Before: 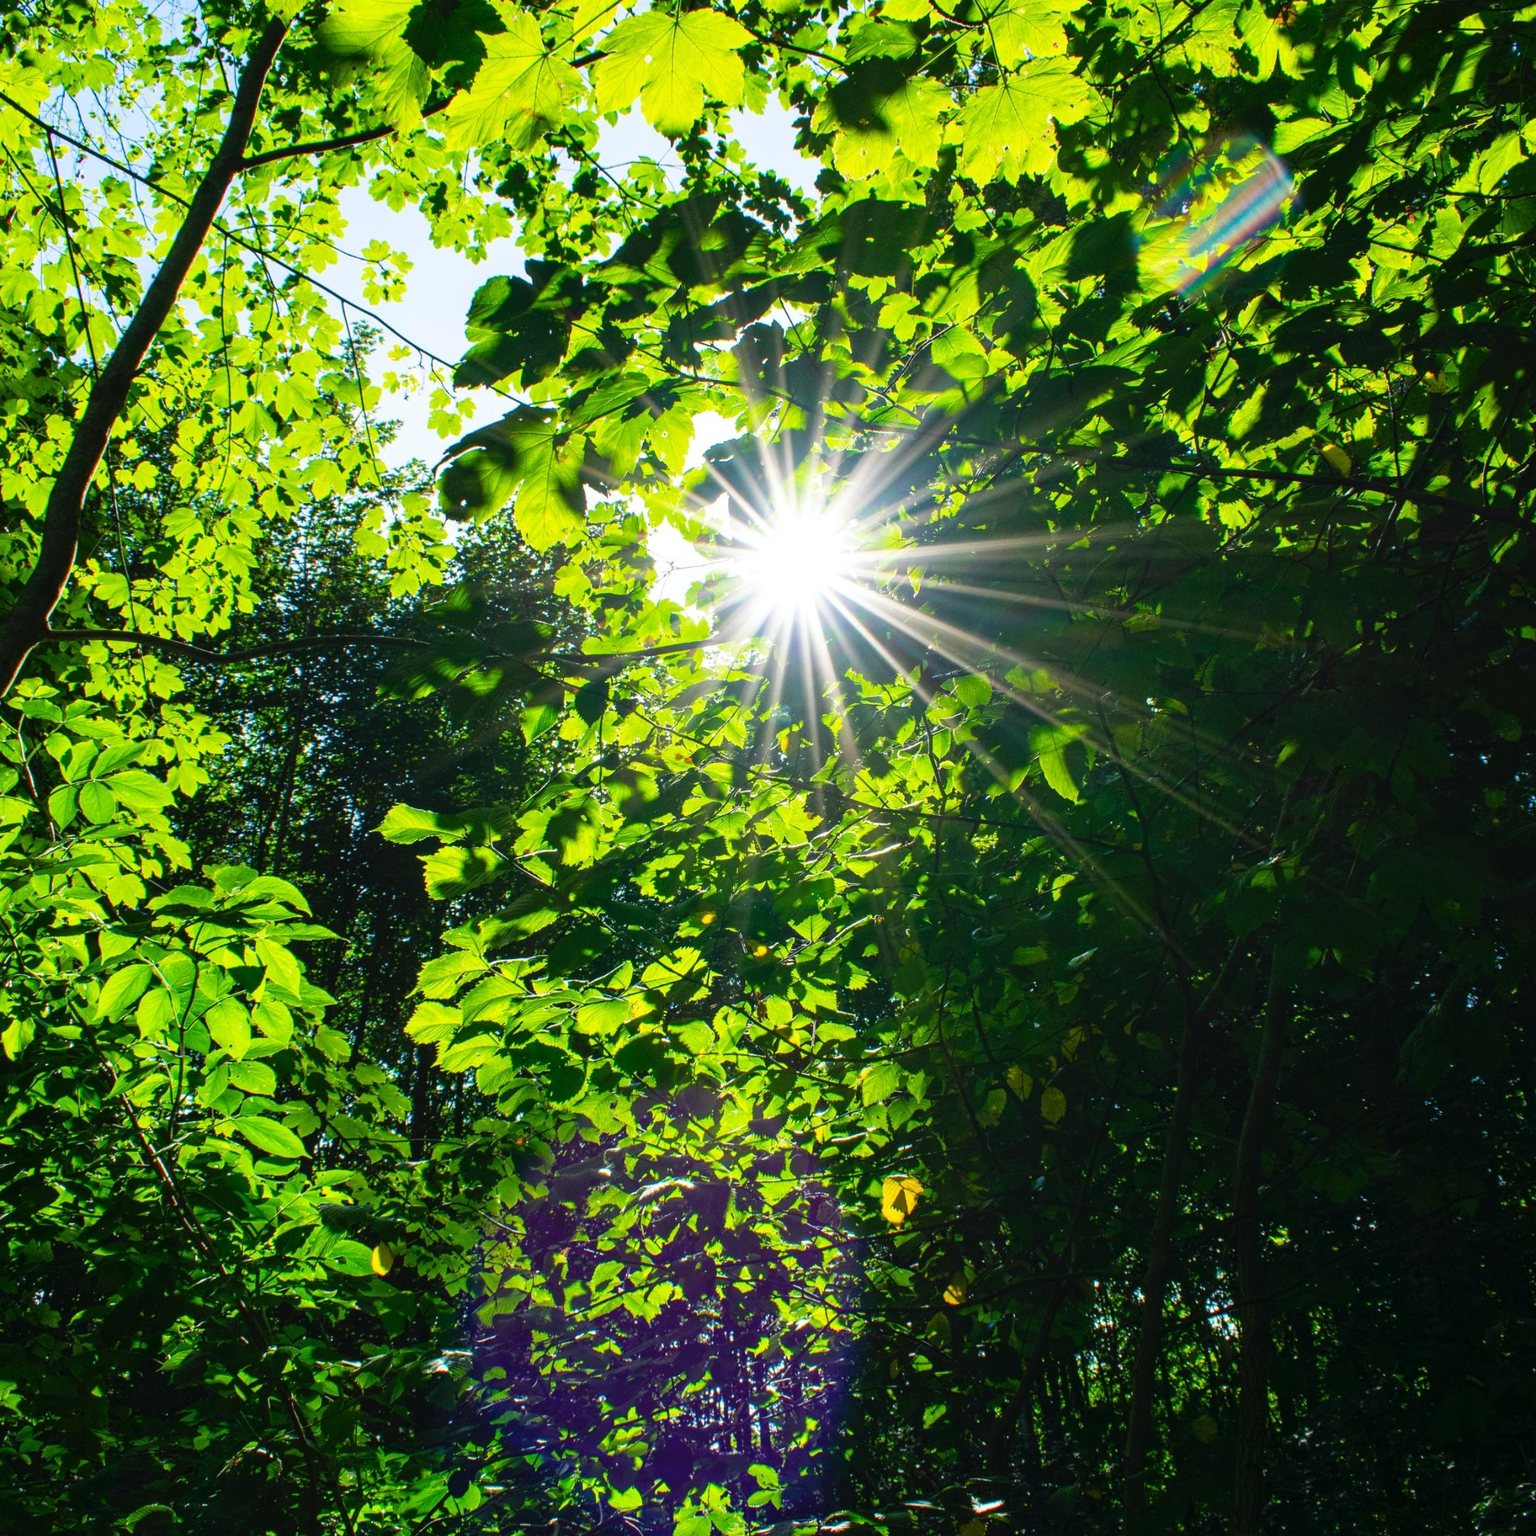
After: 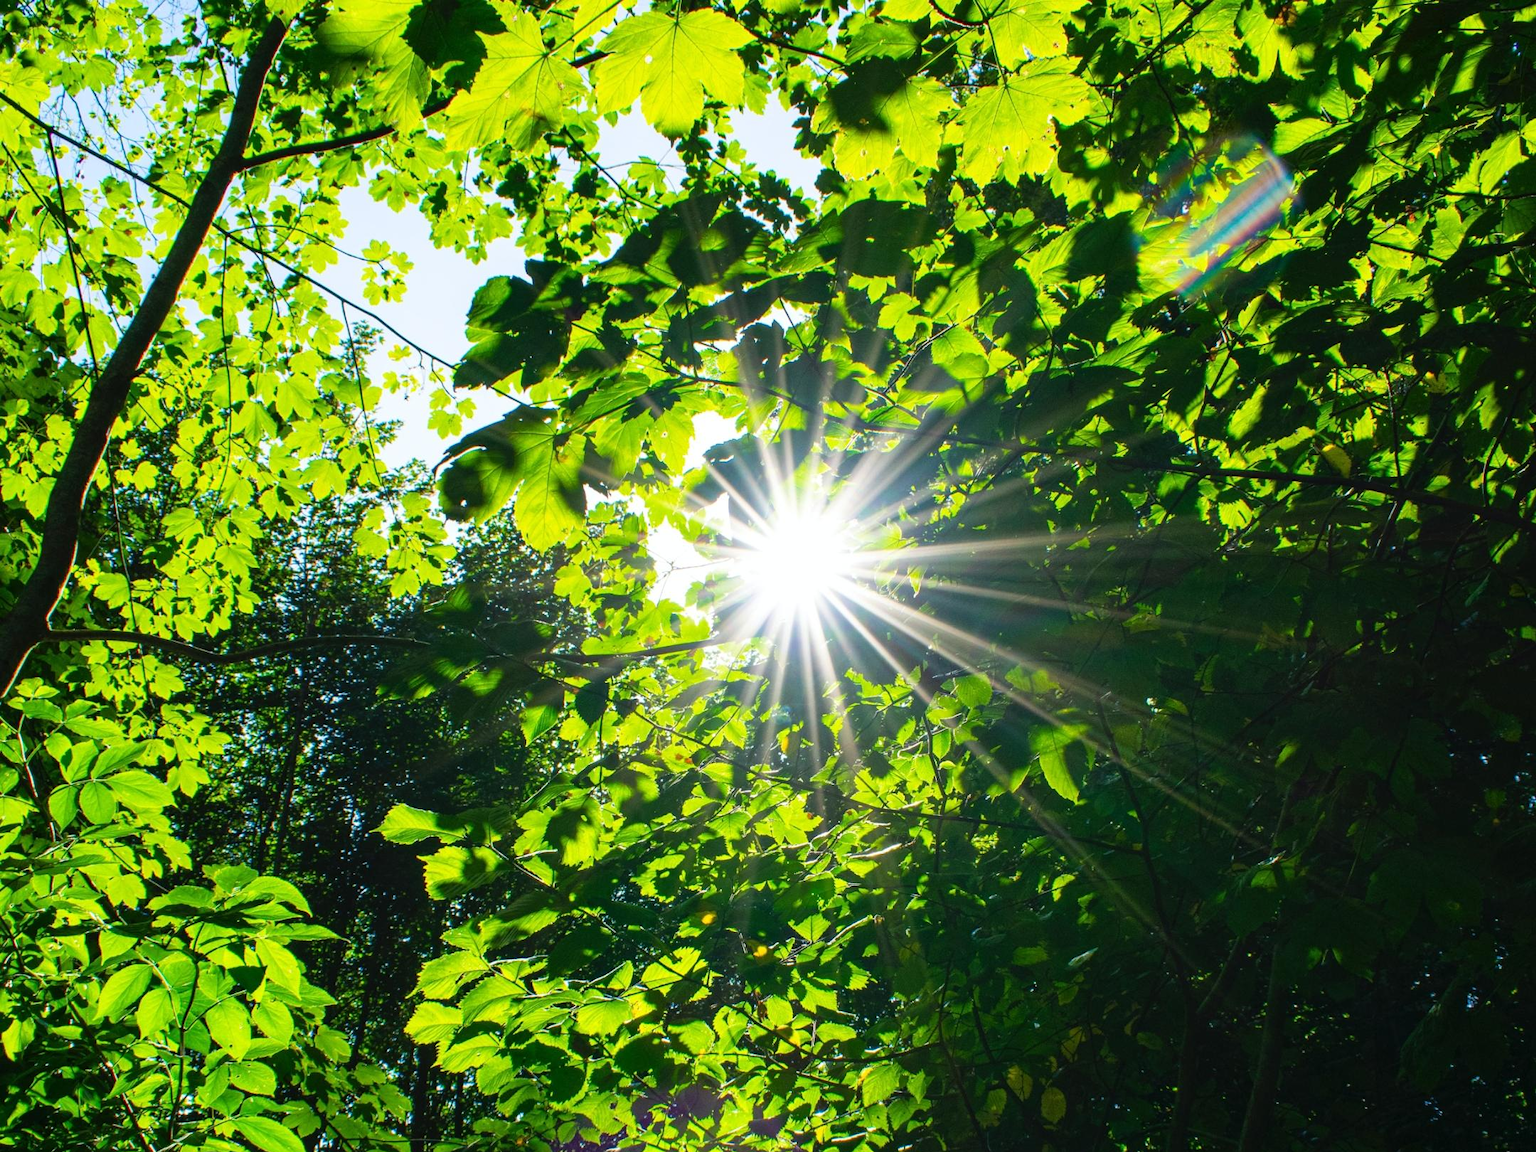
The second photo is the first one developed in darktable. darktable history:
crop: bottom 24.984%
